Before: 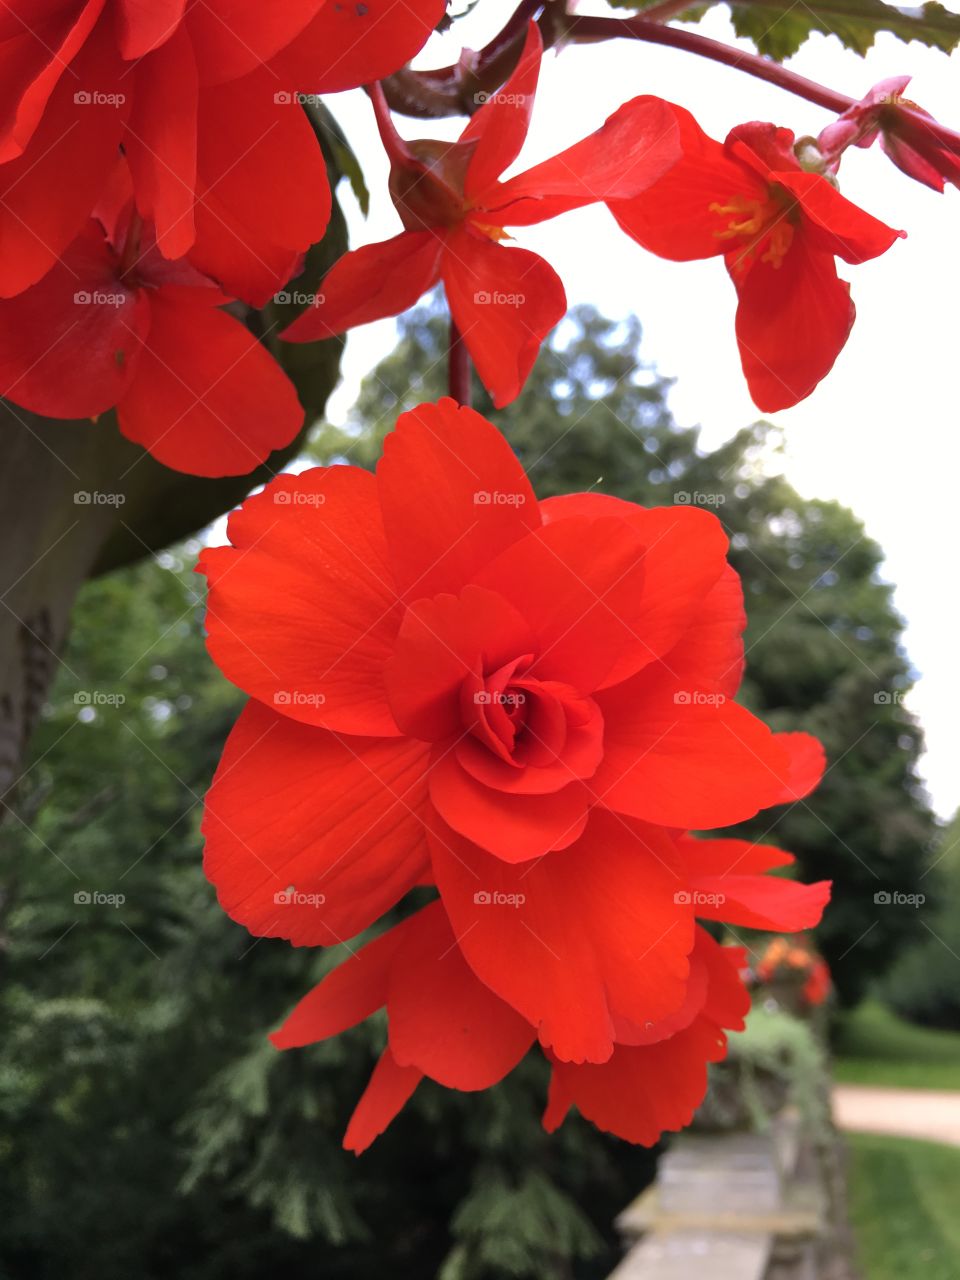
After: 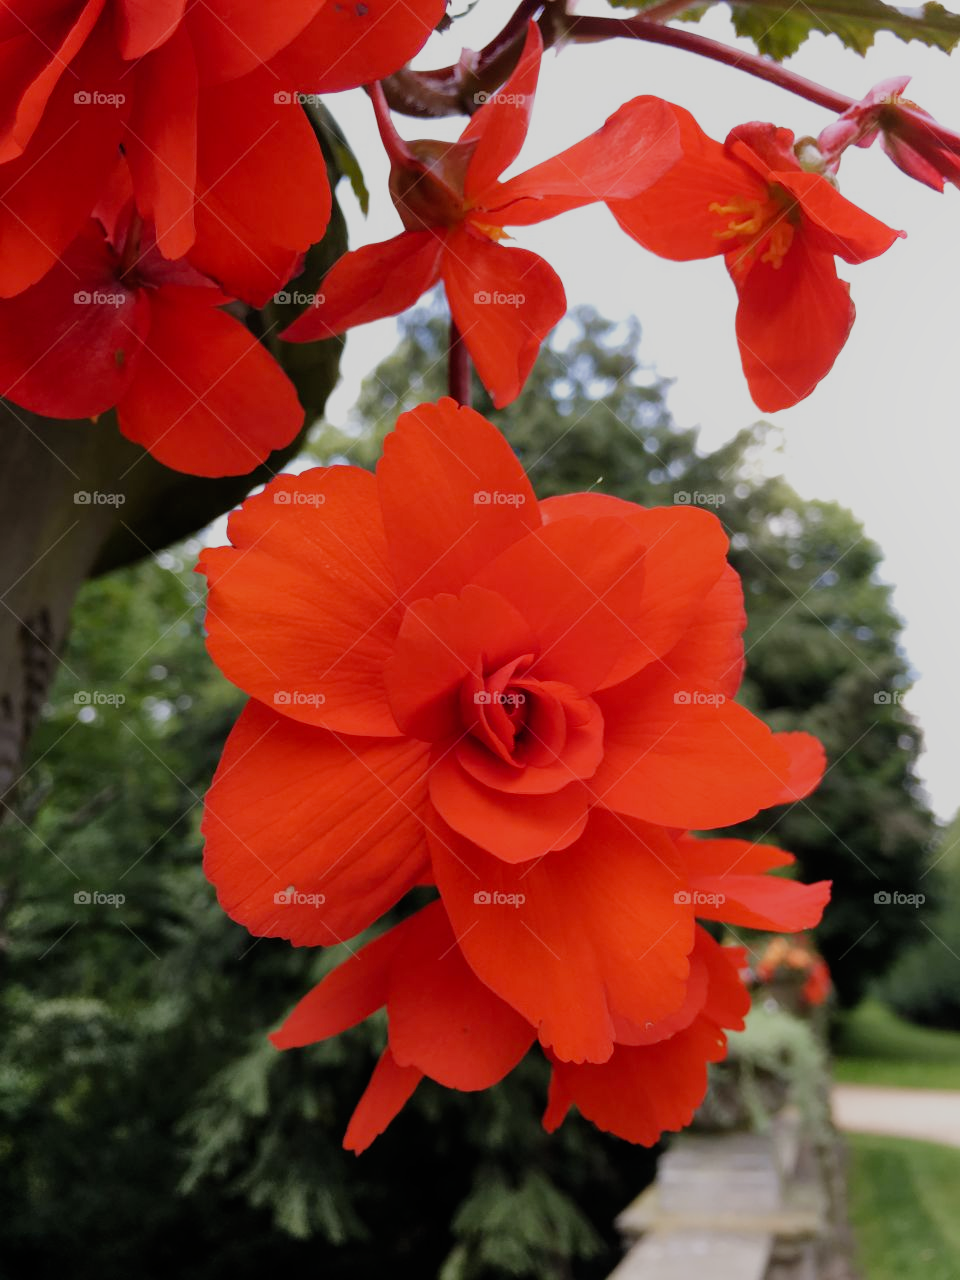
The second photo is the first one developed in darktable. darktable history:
shadows and highlights: radius 91.26, shadows -14.59, white point adjustment 0.262, highlights 32.48, compress 48.59%, soften with gaussian
filmic rgb: black relative exposure -7.65 EV, white relative exposure 4.56 EV, threshold 3 EV, hardness 3.61, add noise in highlights 0.001, preserve chrominance no, color science v3 (2019), use custom middle-gray values true, contrast in highlights soft, enable highlight reconstruction true
